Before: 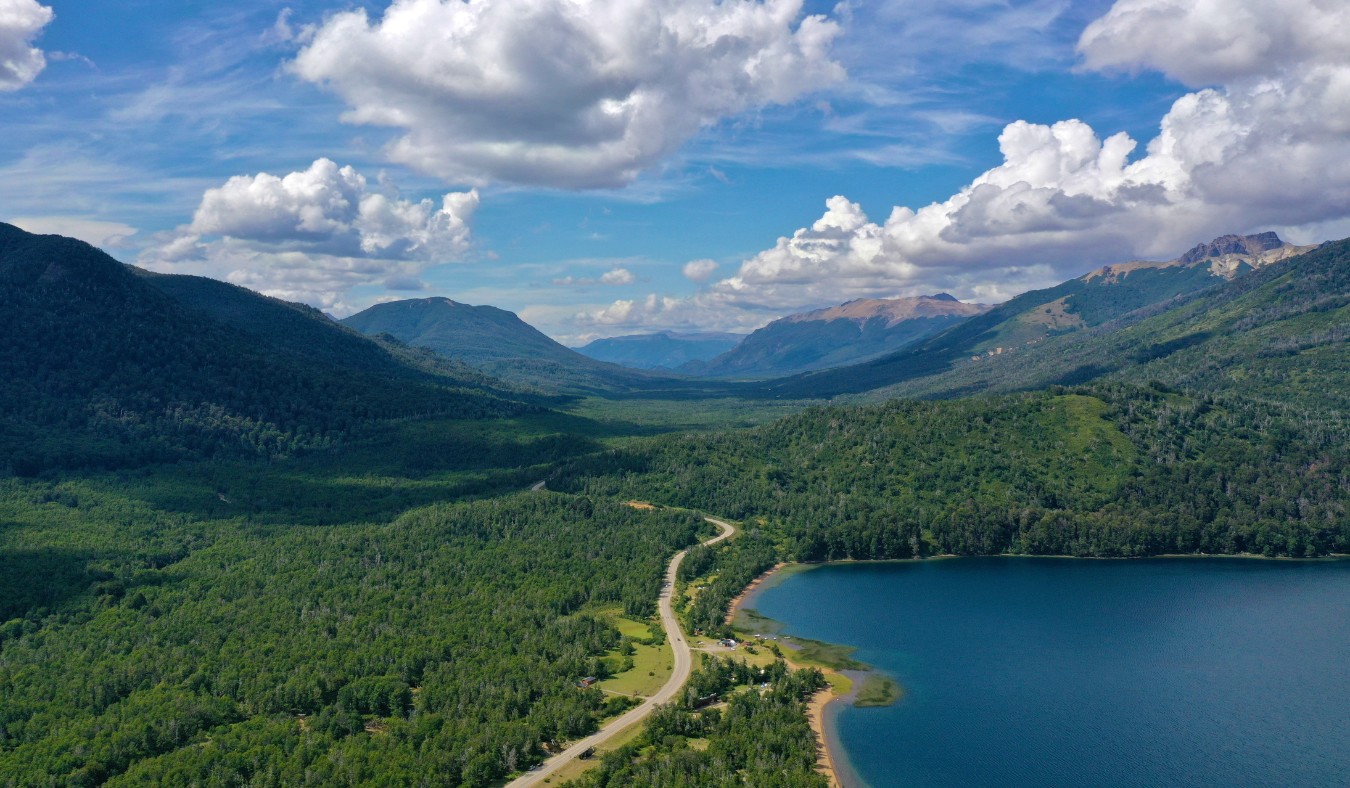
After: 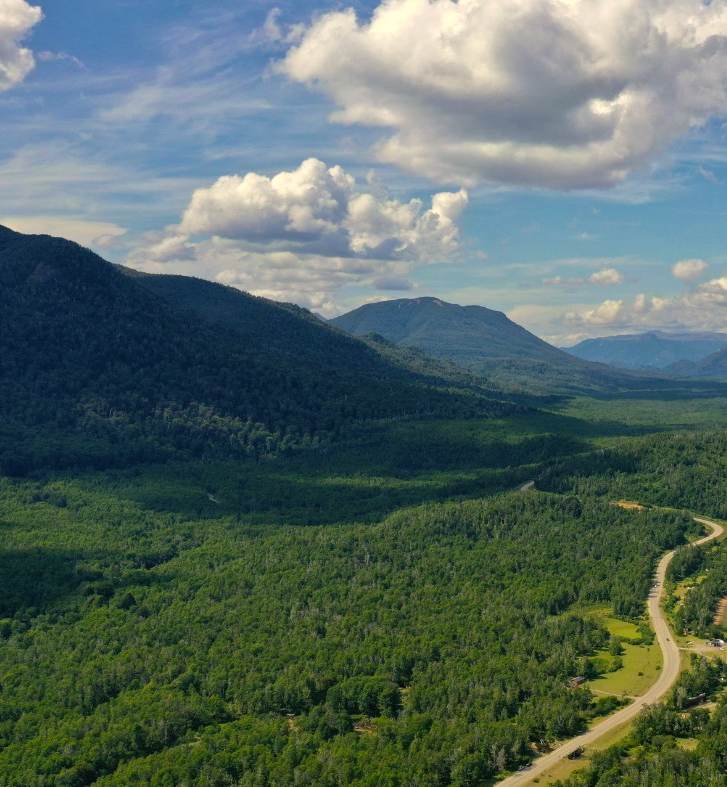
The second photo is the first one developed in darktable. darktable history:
exposure: compensate highlight preservation false
crop: left 0.871%, right 45.225%, bottom 0.085%
color correction: highlights a* 1.38, highlights b* 17.79
